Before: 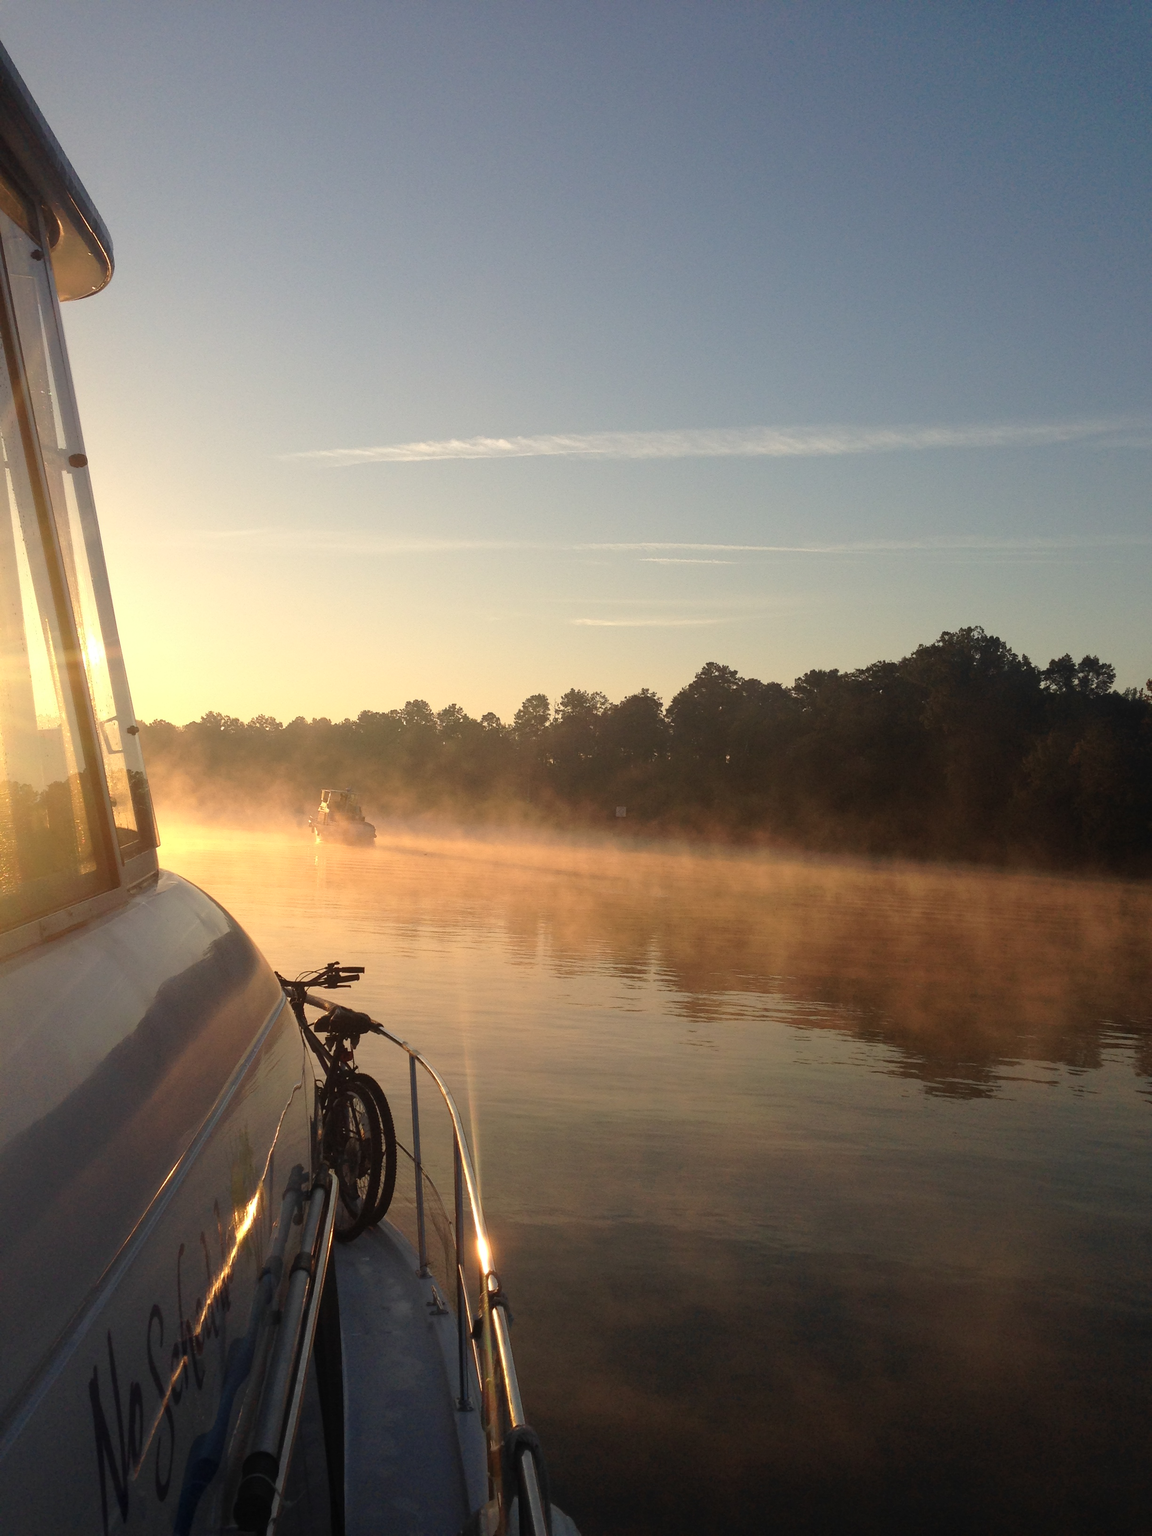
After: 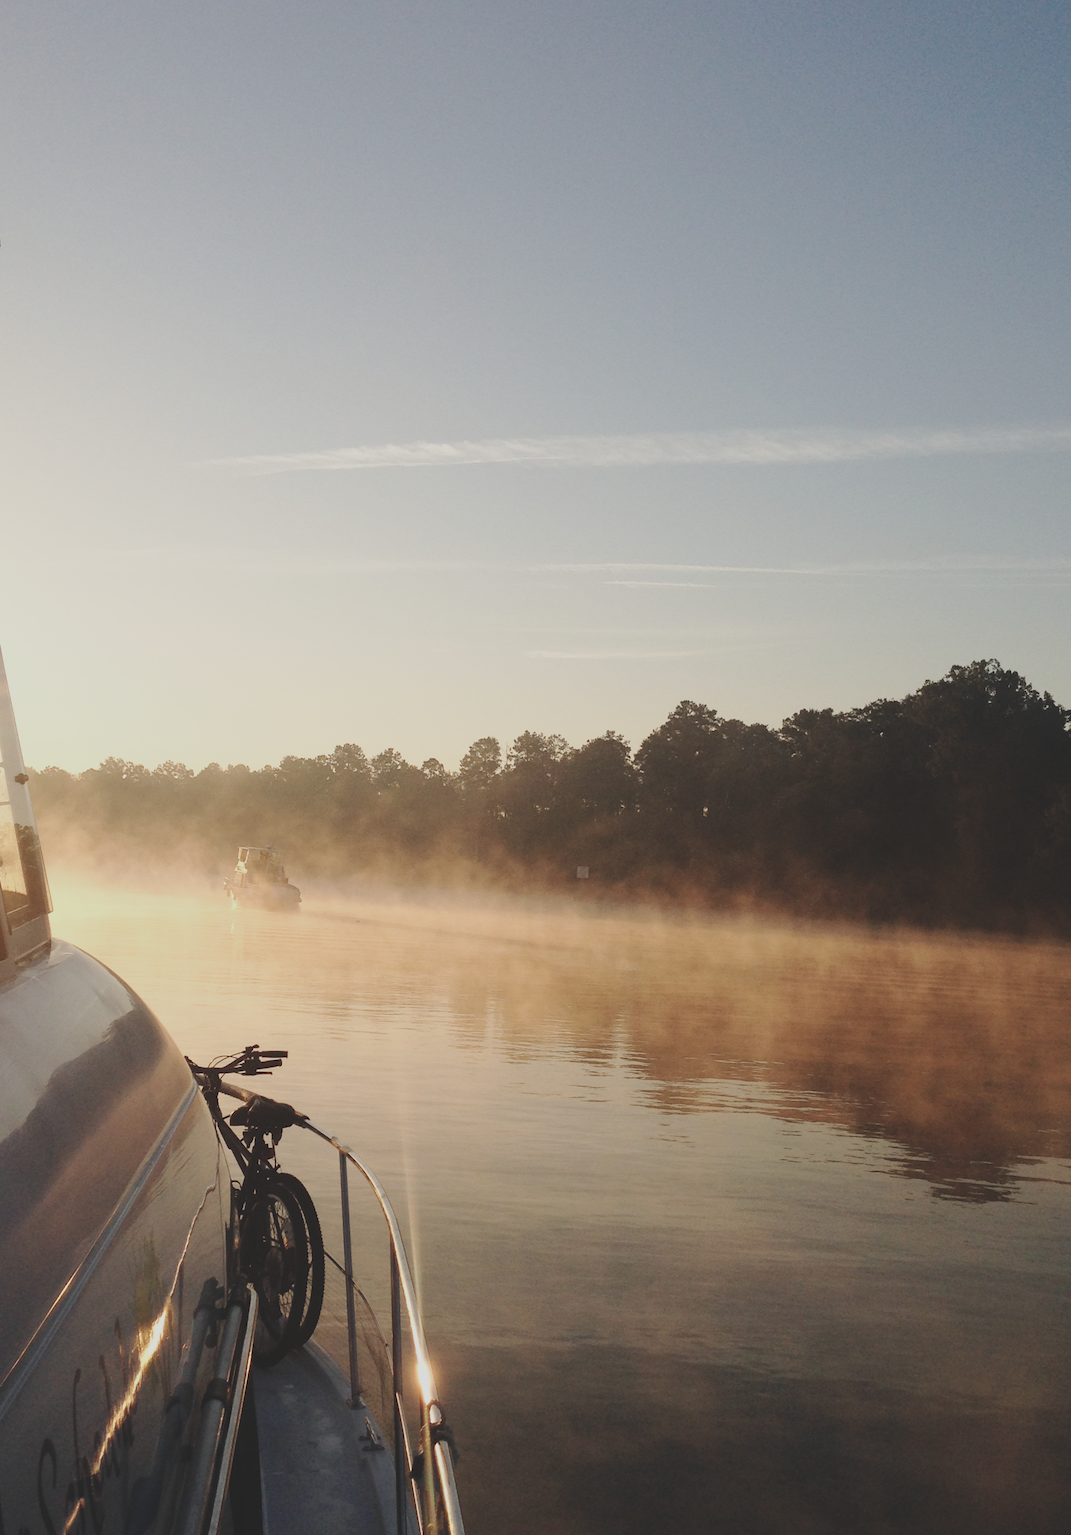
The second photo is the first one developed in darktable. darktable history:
contrast brightness saturation: contrast -0.26, saturation -0.43
crop: left 9.929%, top 3.475%, right 9.188%, bottom 9.529%
base curve: curves: ch0 [(0, 0) (0.036, 0.025) (0.121, 0.166) (0.206, 0.329) (0.605, 0.79) (1, 1)], preserve colors none
white balance: emerald 1
